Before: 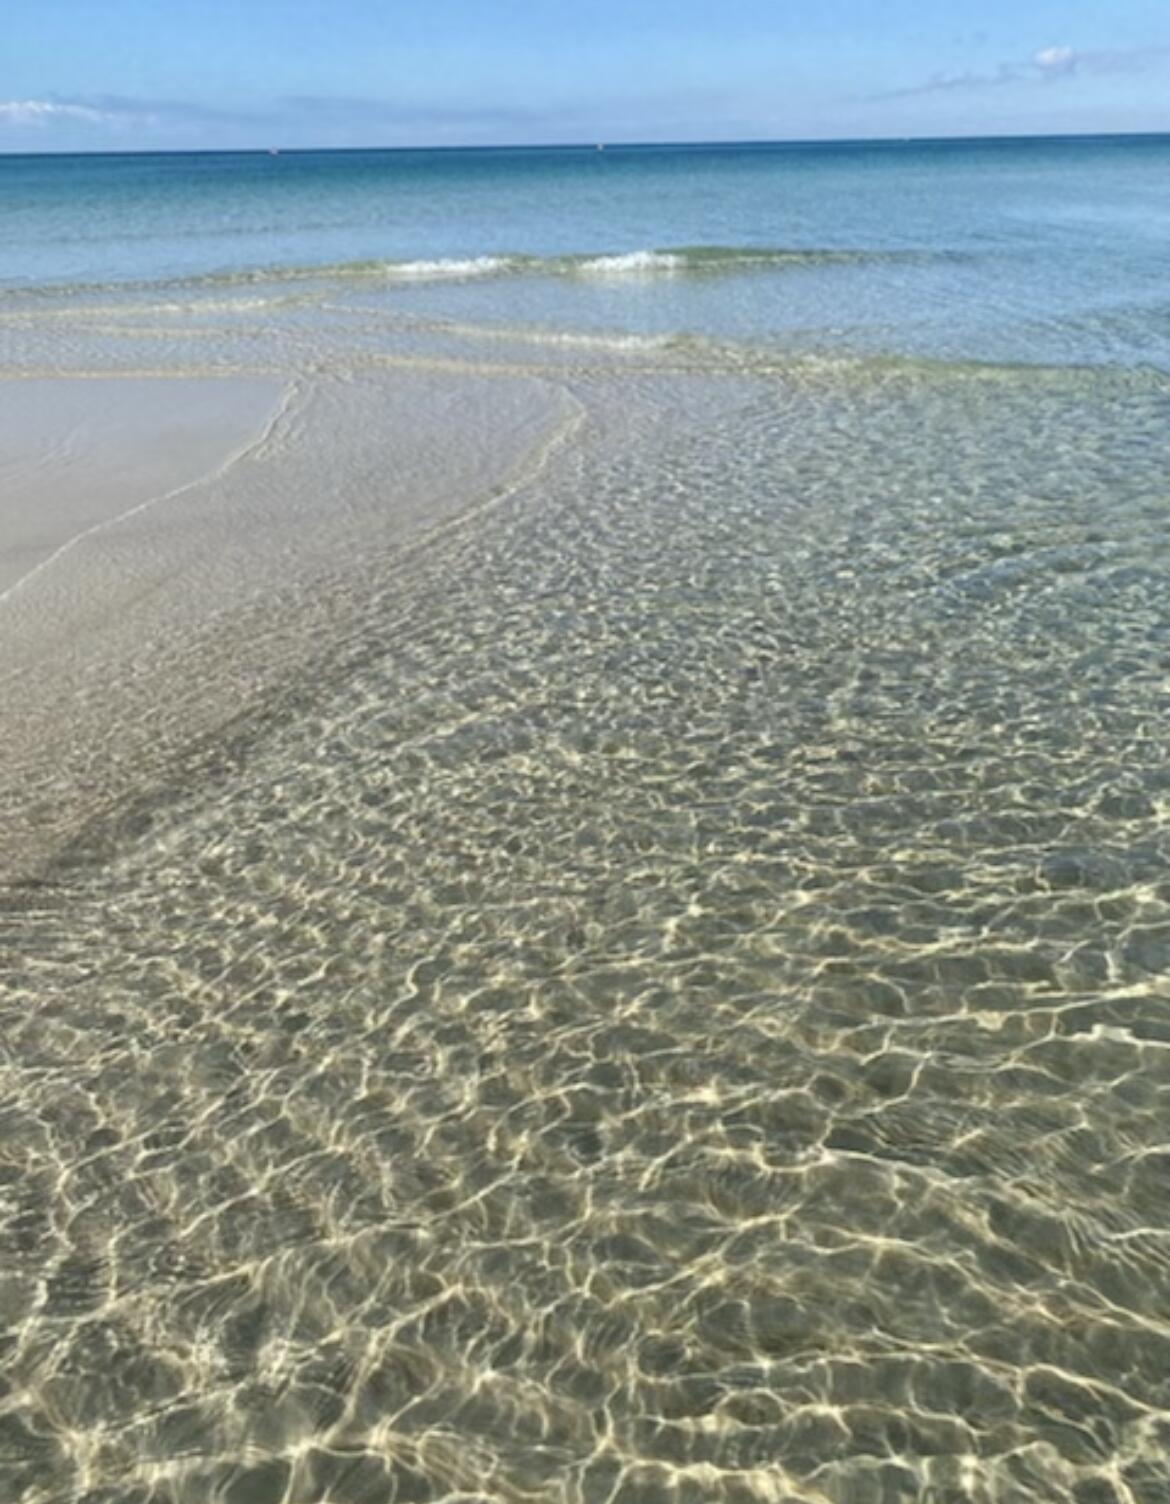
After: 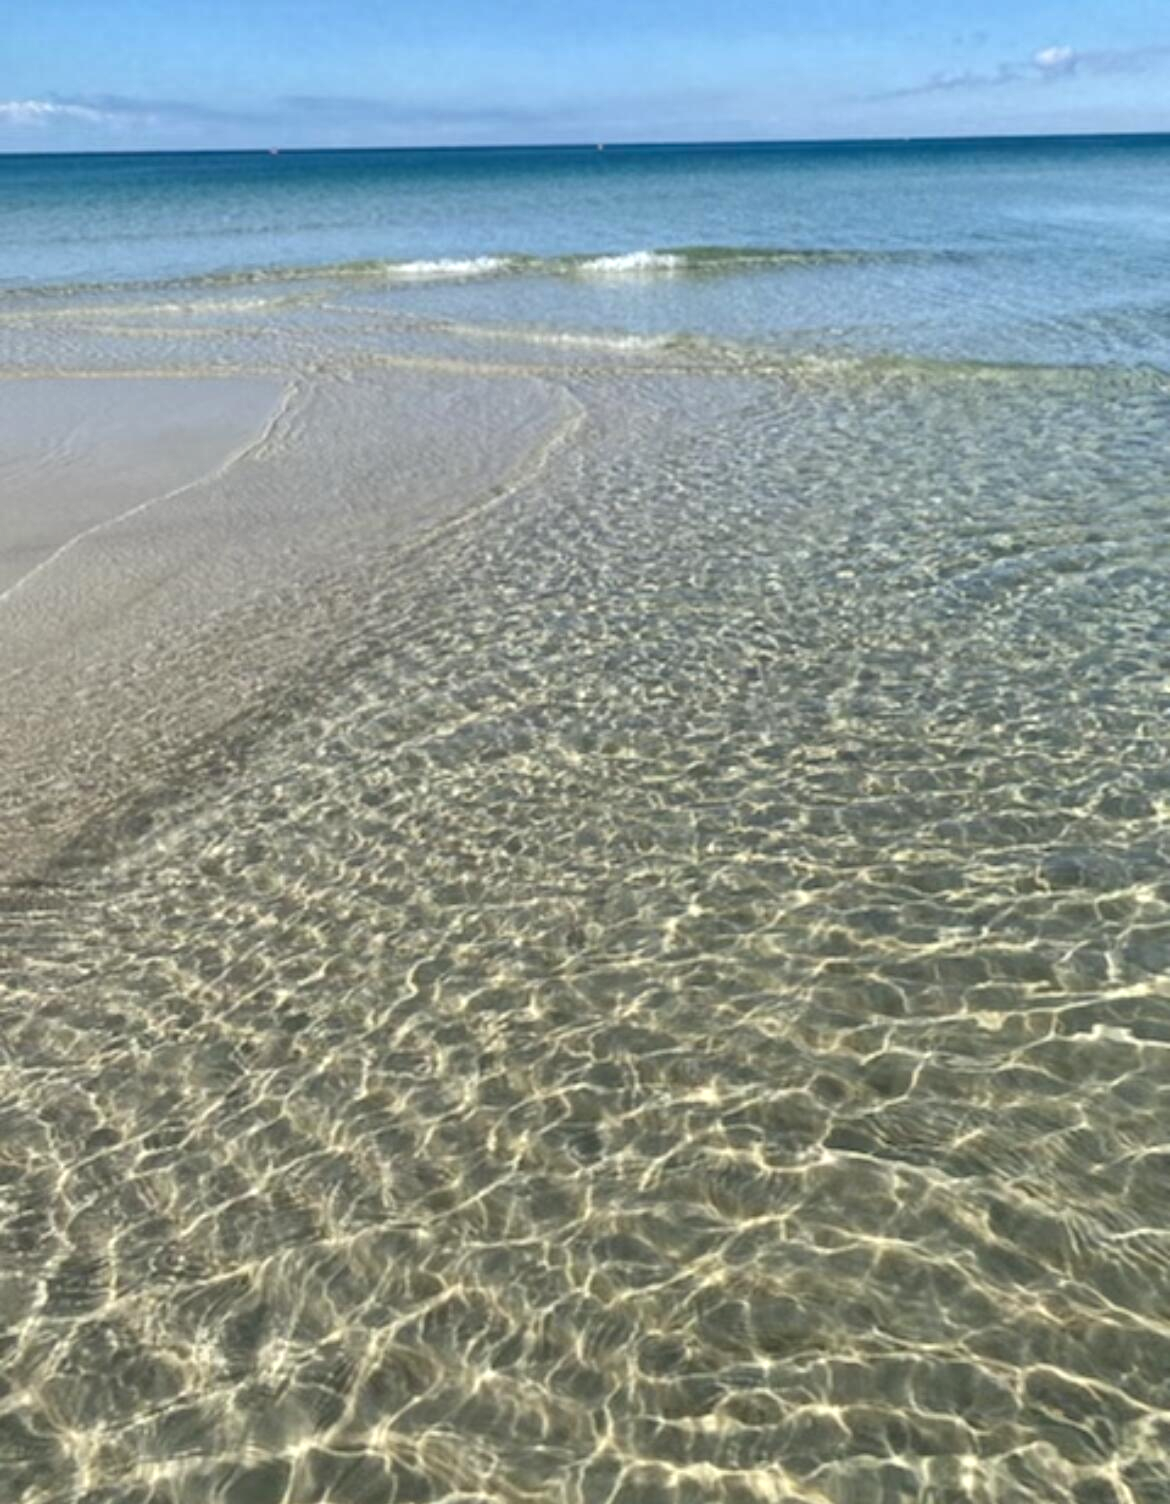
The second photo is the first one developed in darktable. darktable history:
levels: black 0.017%, levels [0, 0.474, 0.947]
shadows and highlights: soften with gaussian
